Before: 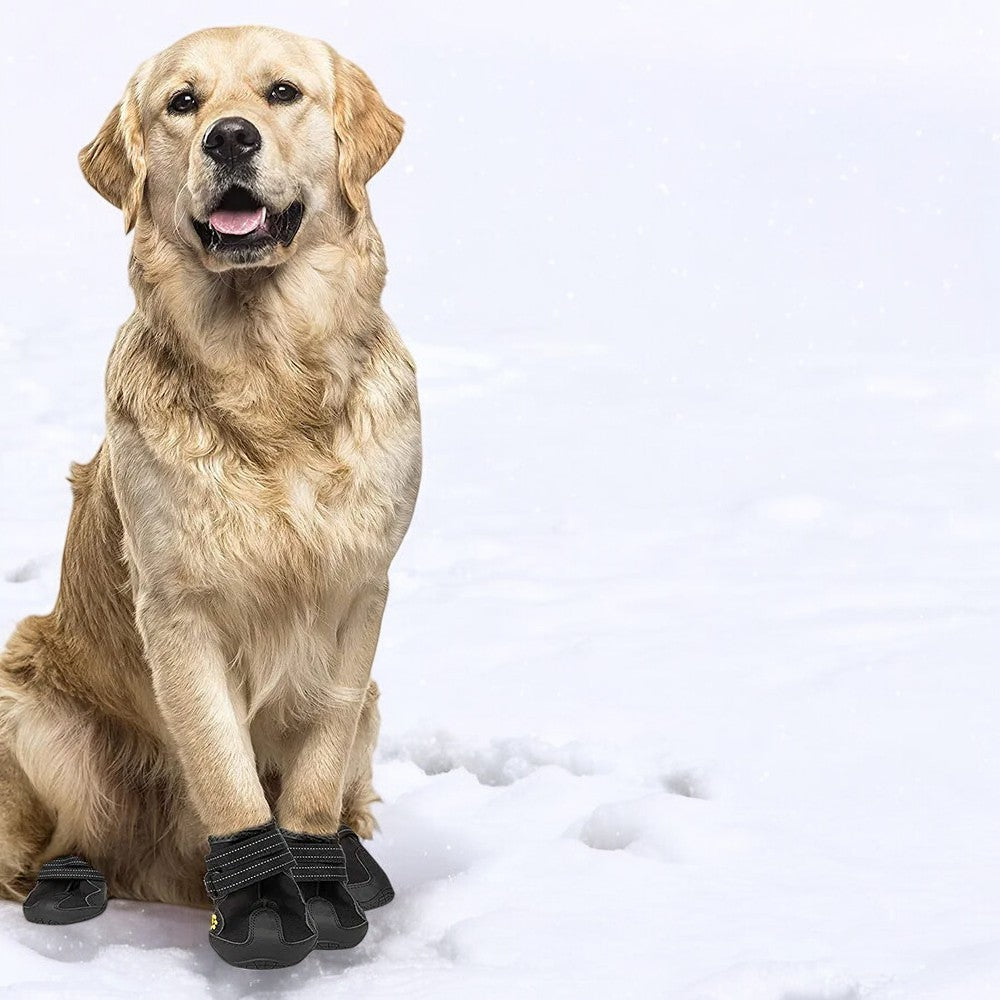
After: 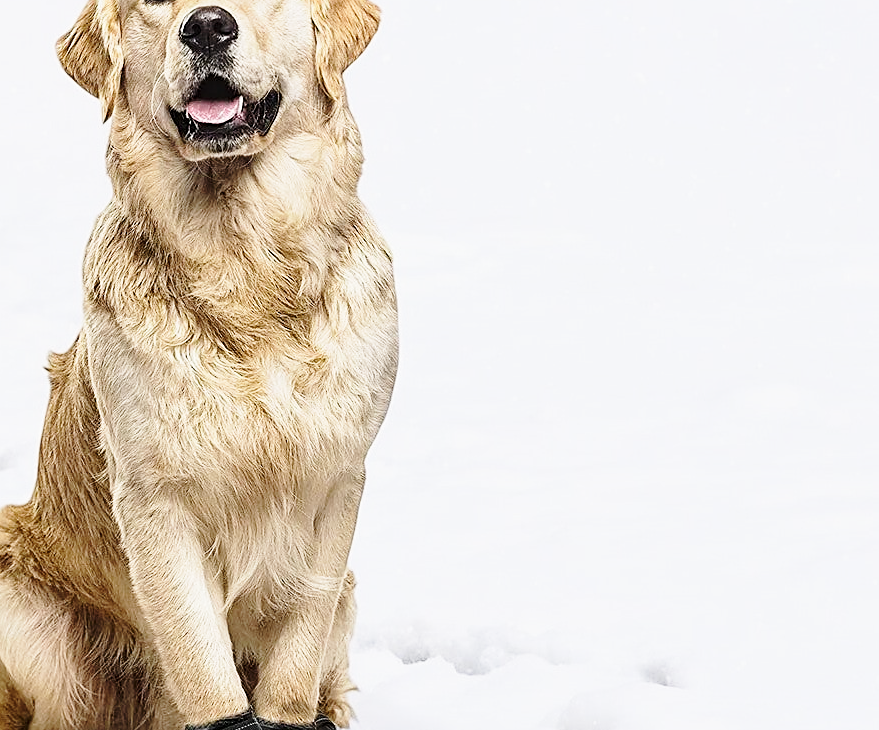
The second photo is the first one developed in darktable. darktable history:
exposure: exposure -0.286 EV, compensate exposure bias true, compensate highlight preservation false
sharpen: on, module defaults
crop and rotate: left 2.343%, top 11.186%, right 9.723%, bottom 15.786%
base curve: curves: ch0 [(0, 0) (0.028, 0.03) (0.121, 0.232) (0.46, 0.748) (0.859, 0.968) (1, 1)], preserve colors none
